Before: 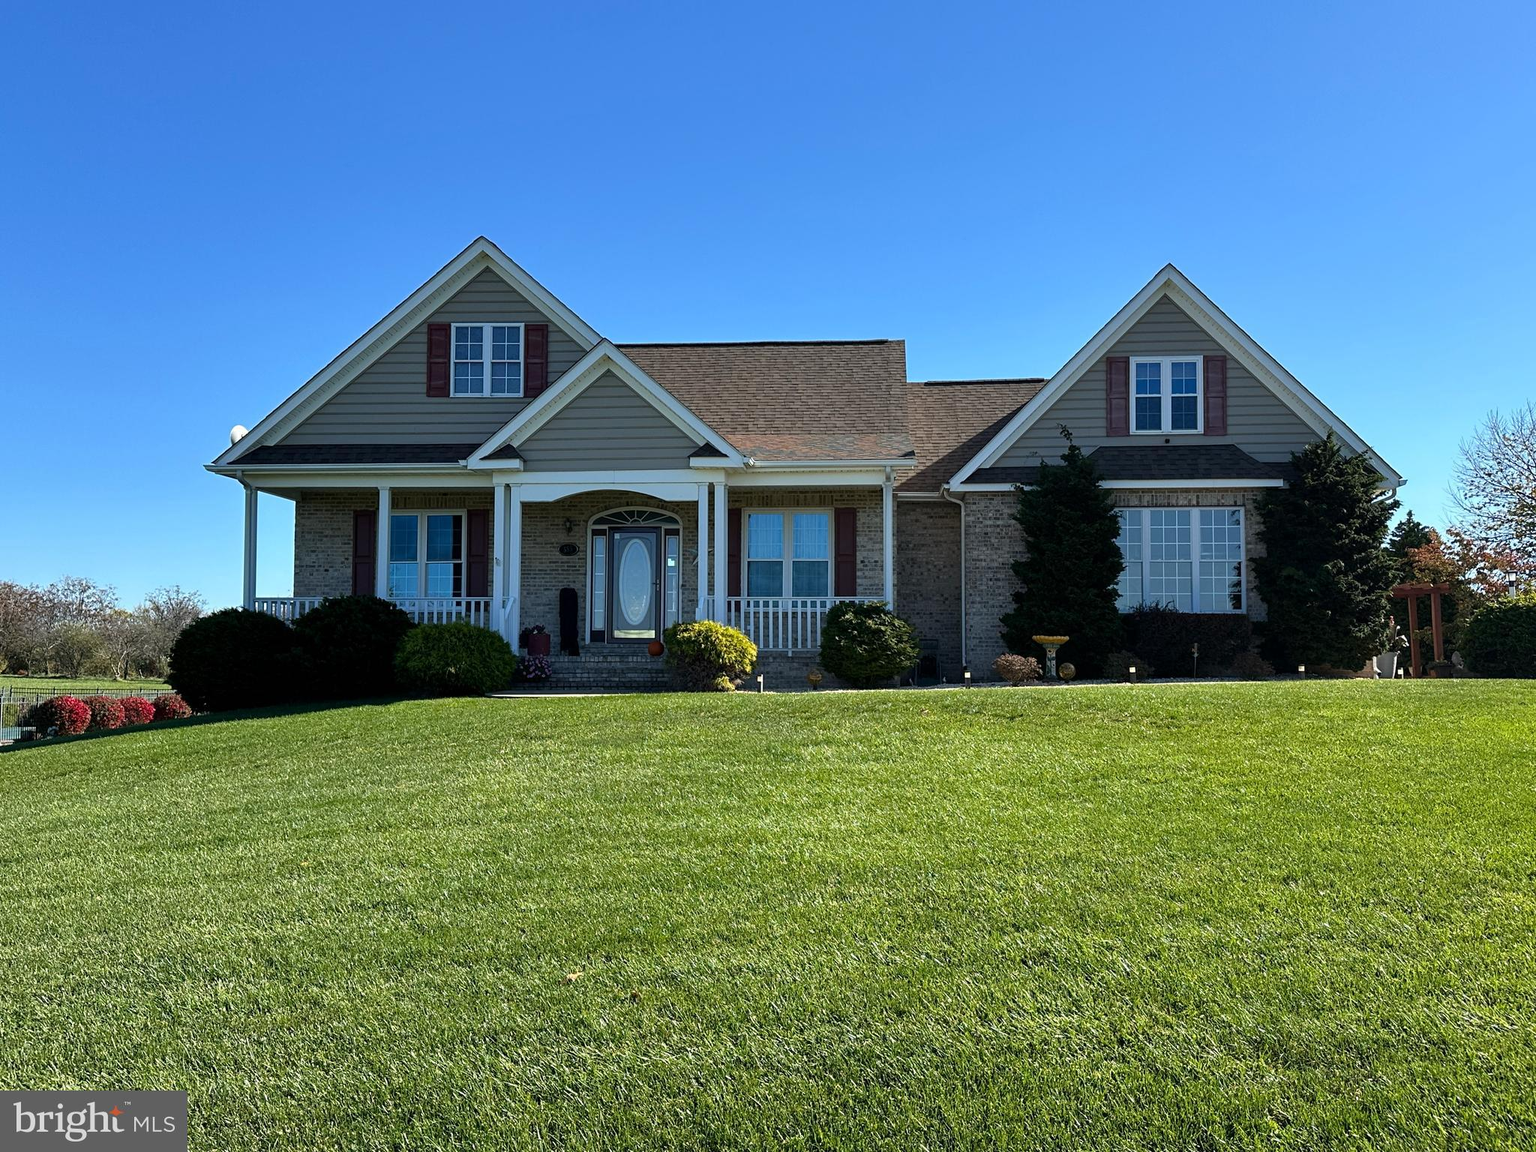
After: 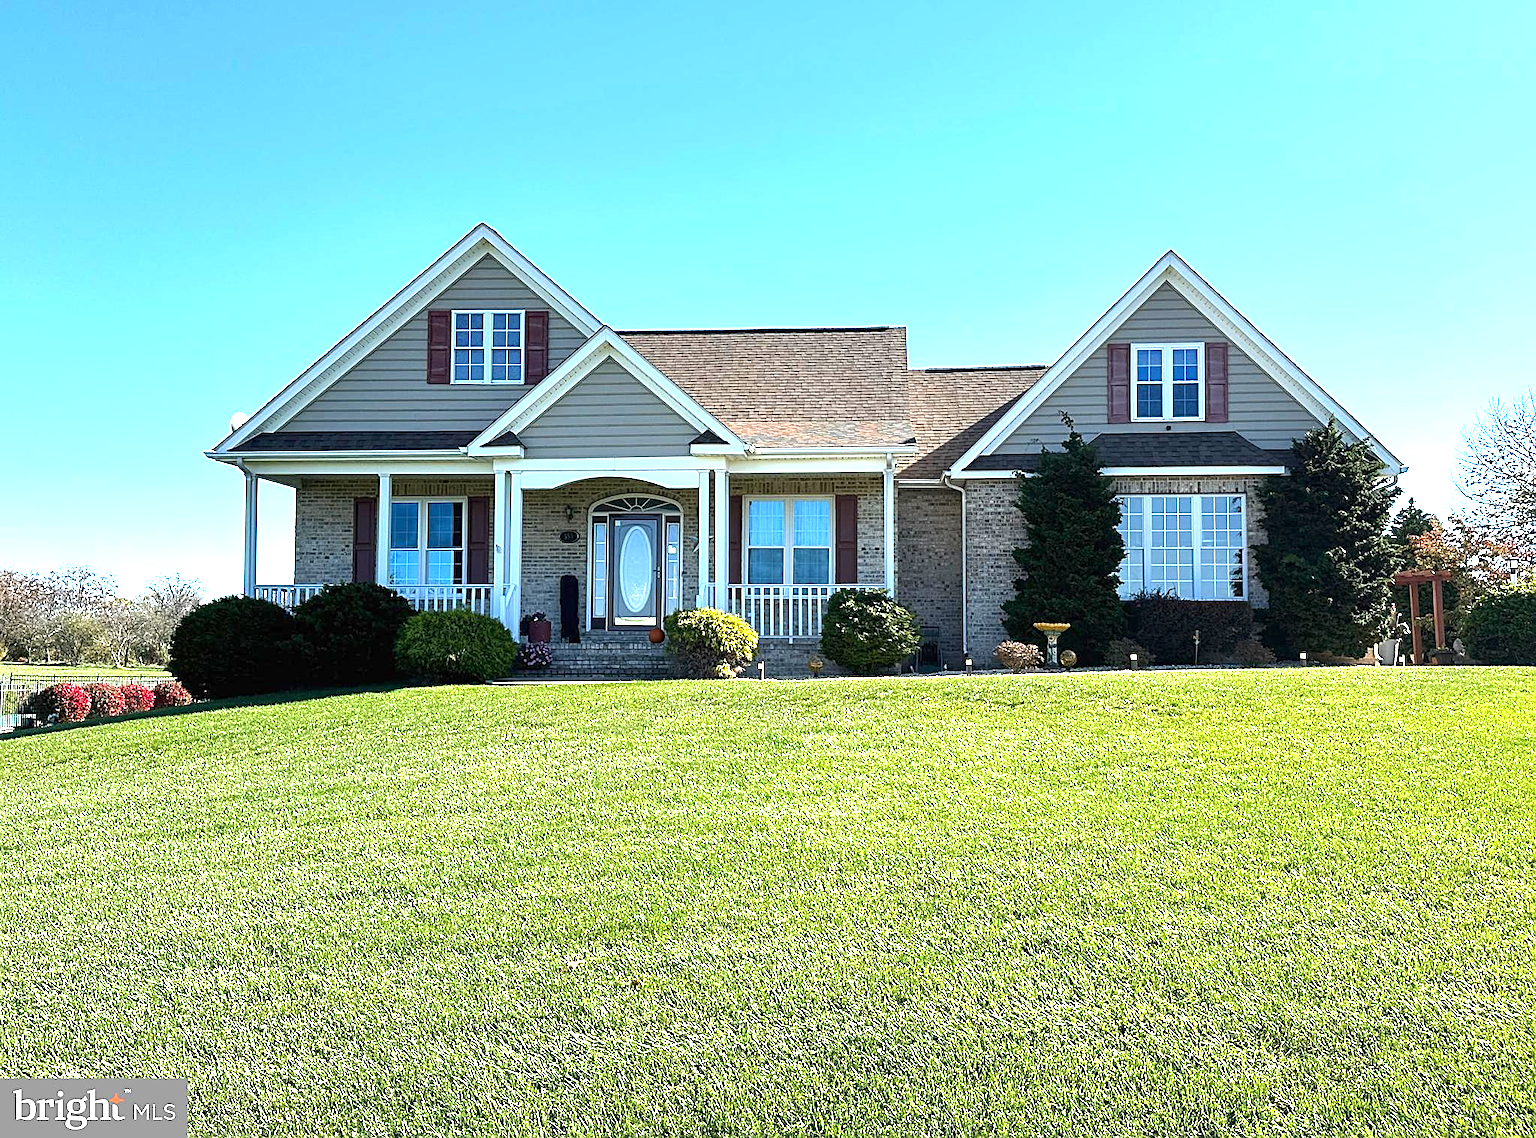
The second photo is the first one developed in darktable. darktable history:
exposure: black level correction 0, exposure 1.63 EV, compensate exposure bias true, compensate highlight preservation false
sharpen: amount 0.576
crop: top 1.173%, right 0.093%
